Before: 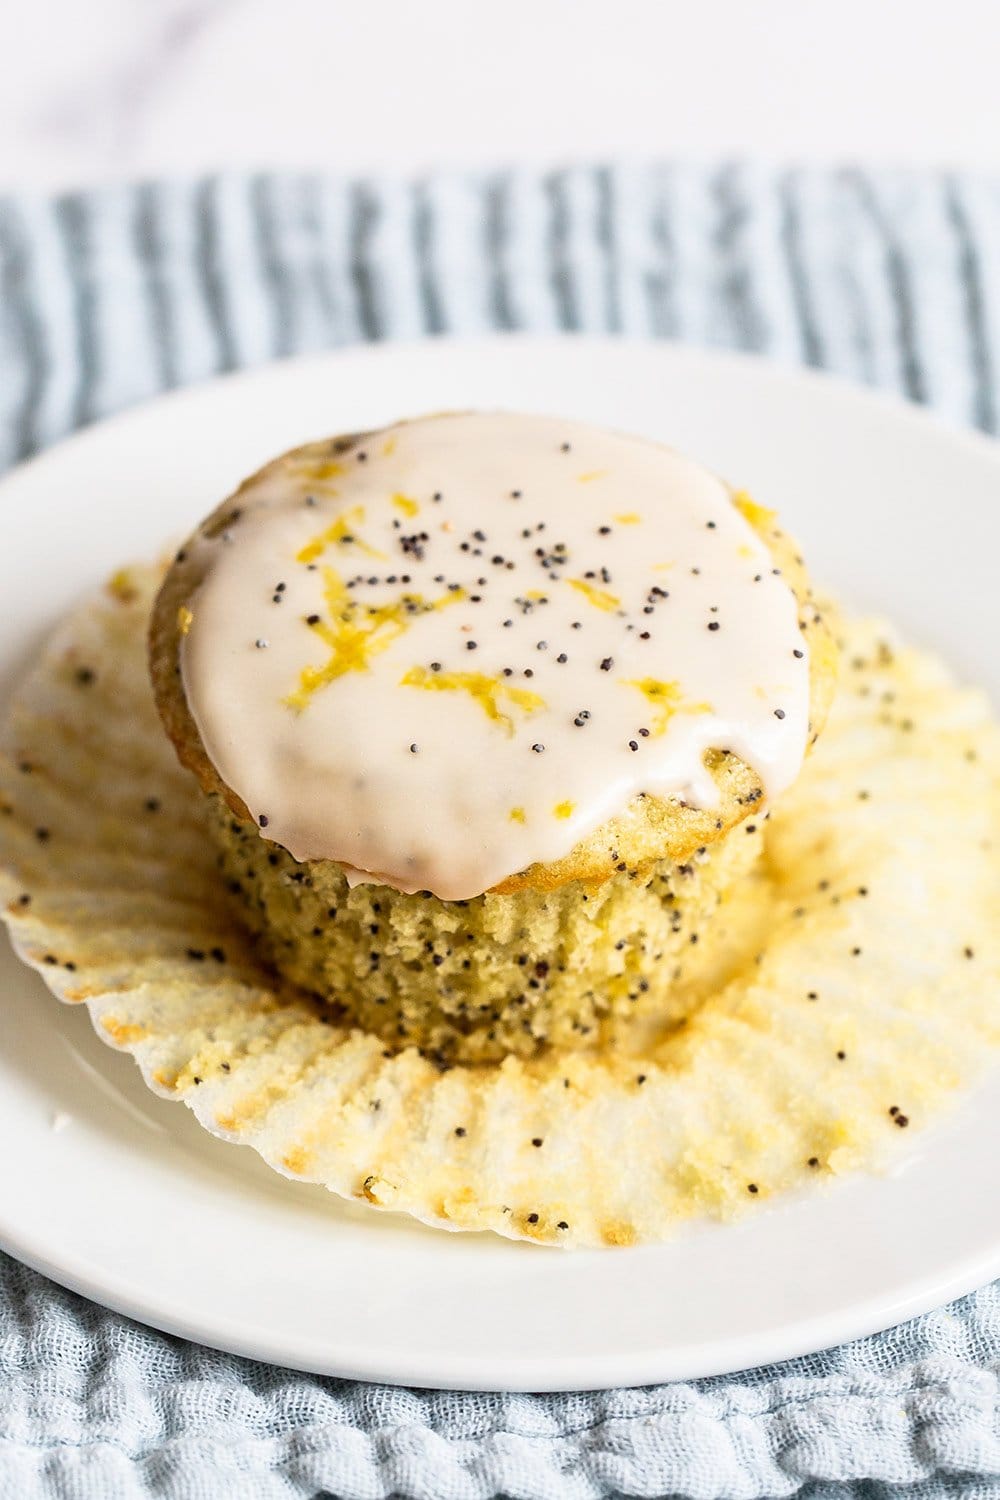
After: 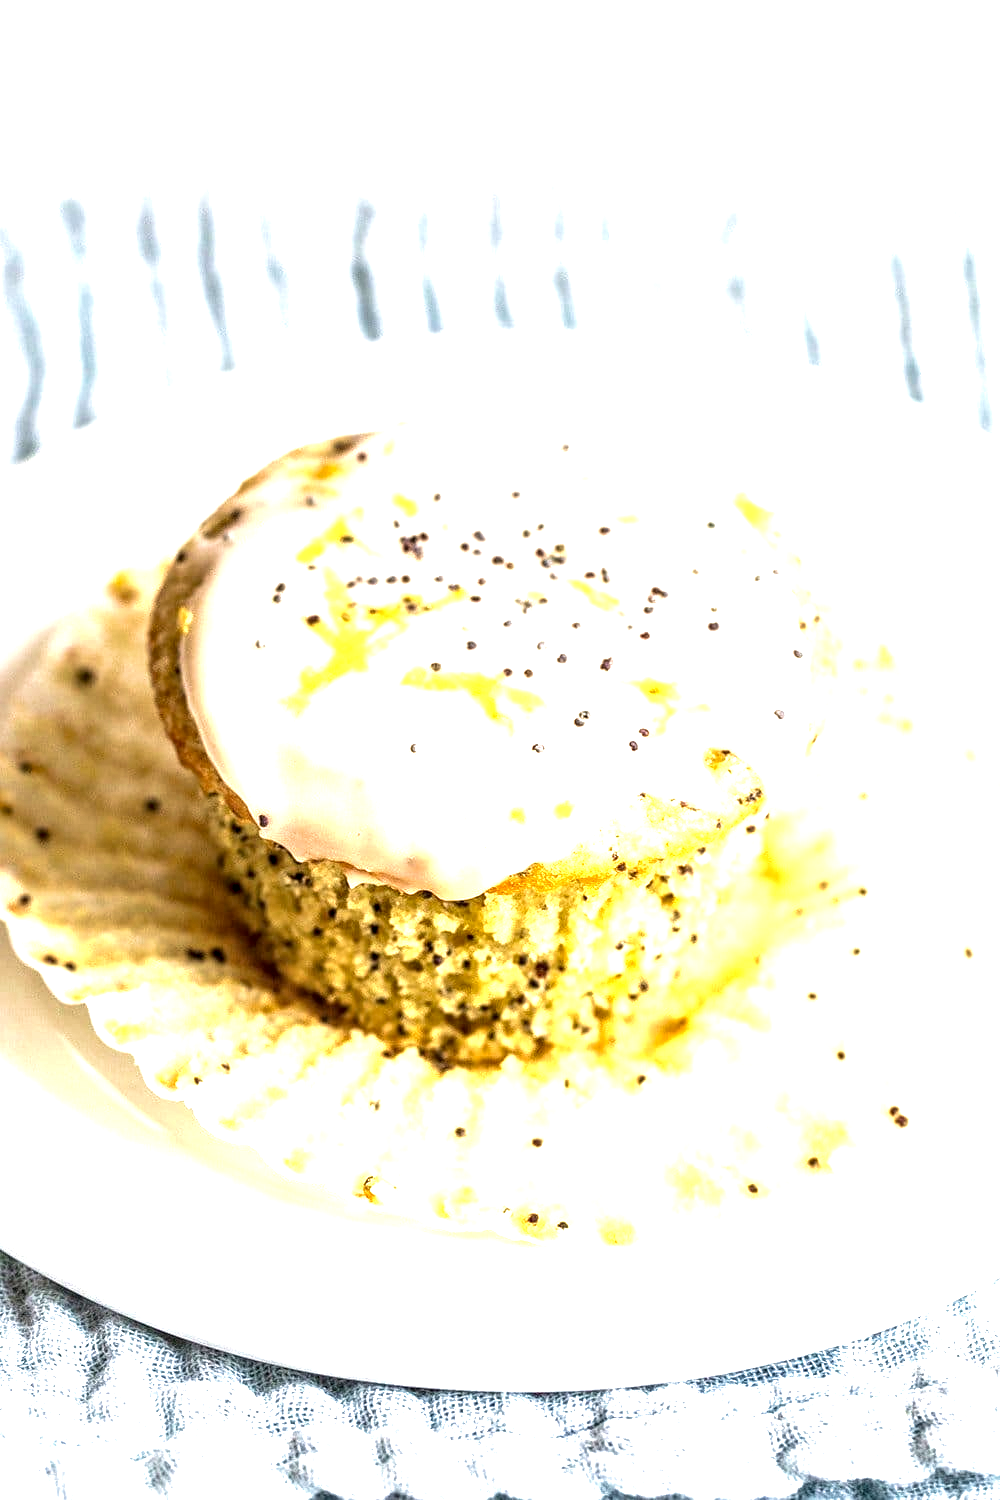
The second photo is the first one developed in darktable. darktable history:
local contrast: detail 154%
exposure: black level correction 0, exposure 1.3 EV, compensate exposure bias true, compensate highlight preservation false
velvia: on, module defaults
